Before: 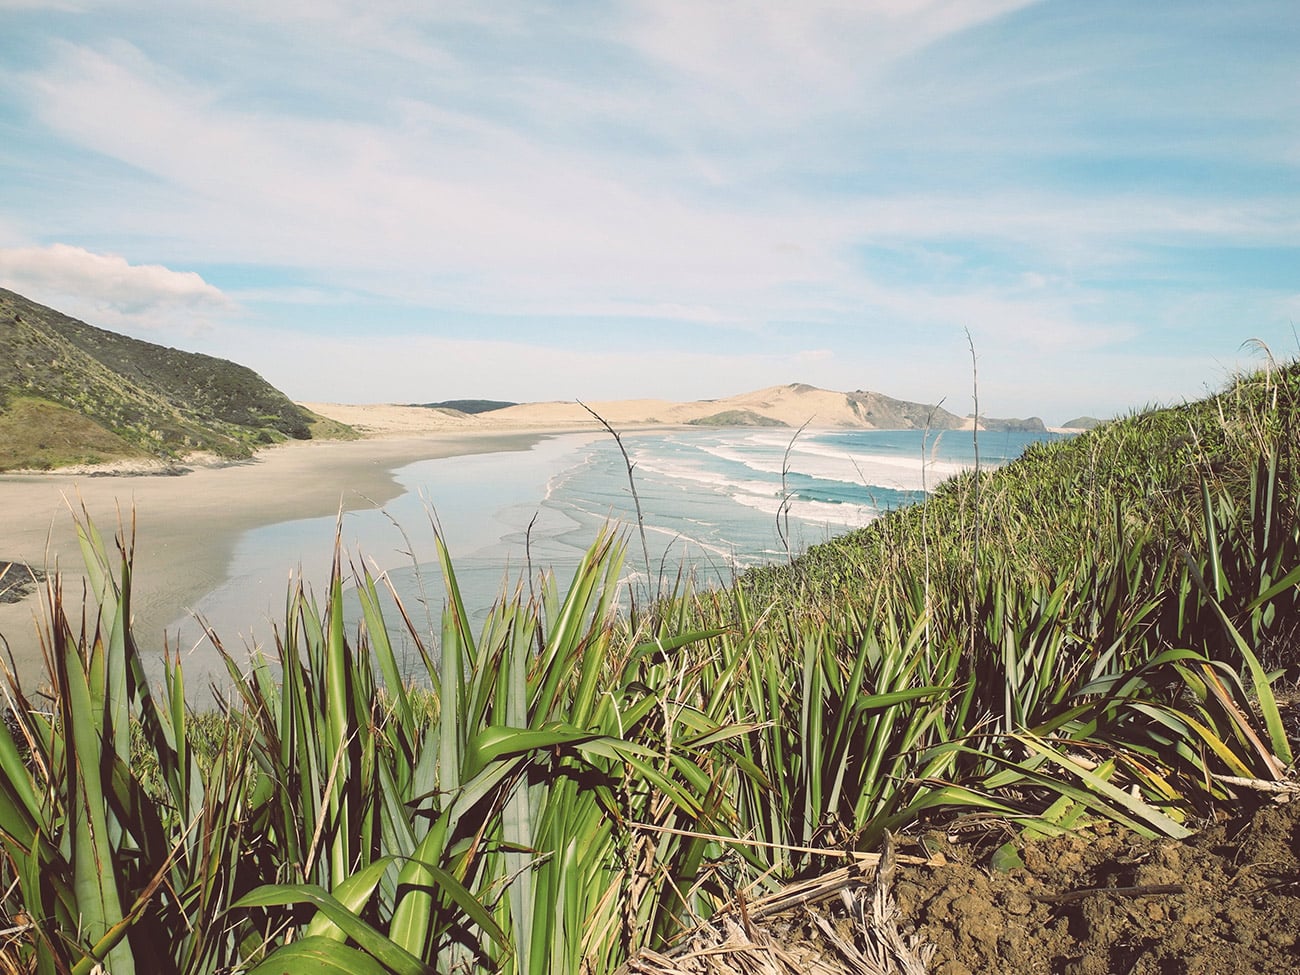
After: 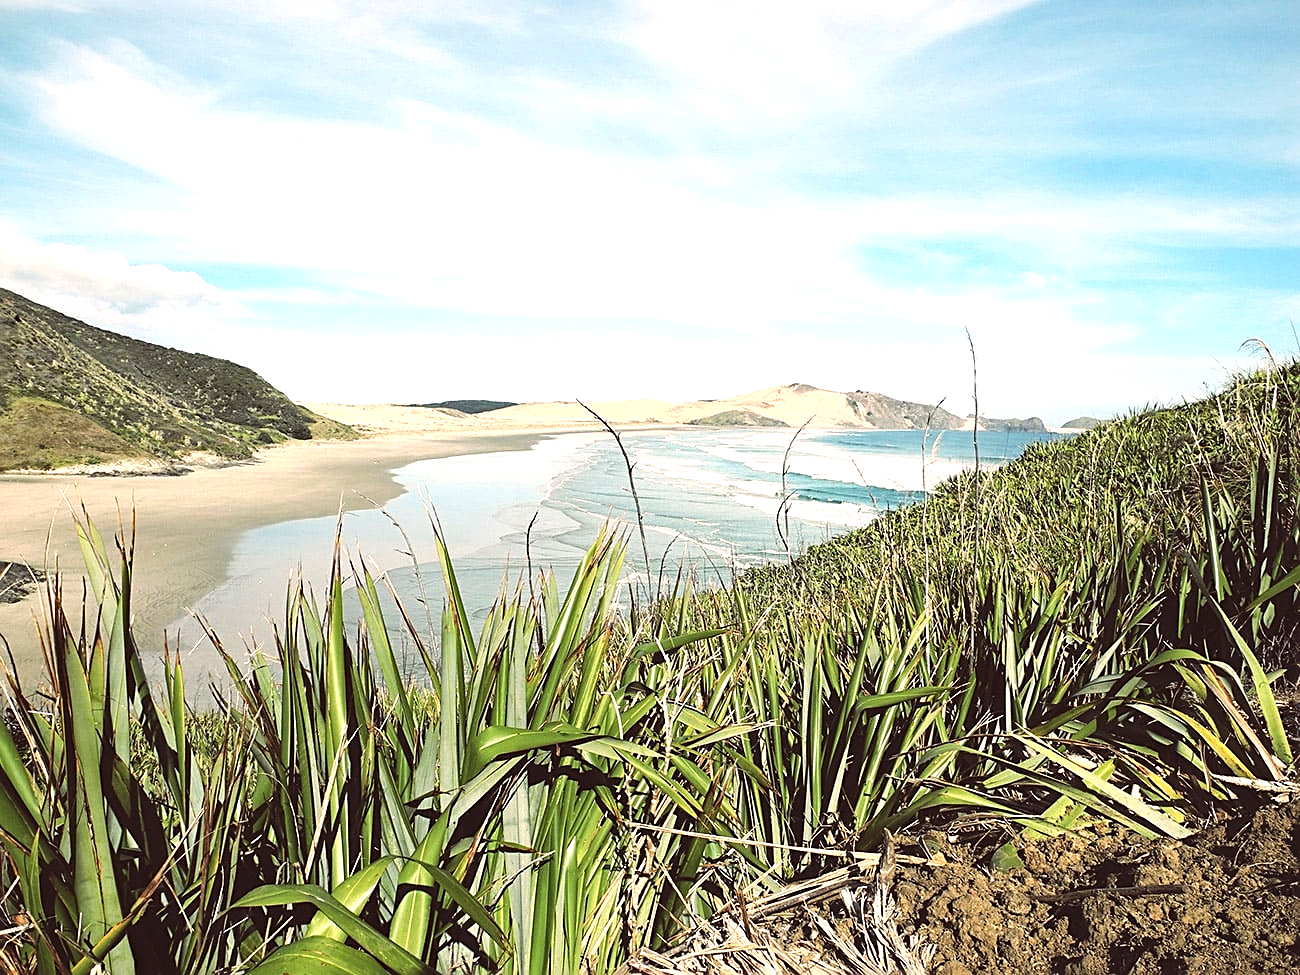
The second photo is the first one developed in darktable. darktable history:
sharpen: on, module defaults
tone equalizer: -8 EV -0.75 EV, -7 EV -0.7 EV, -6 EV -0.6 EV, -5 EV -0.4 EV, -3 EV 0.4 EV, -2 EV 0.6 EV, -1 EV 0.7 EV, +0 EV 0.75 EV, edges refinement/feathering 500, mask exposure compensation -1.57 EV, preserve details no
haze removal: compatibility mode true, adaptive false
